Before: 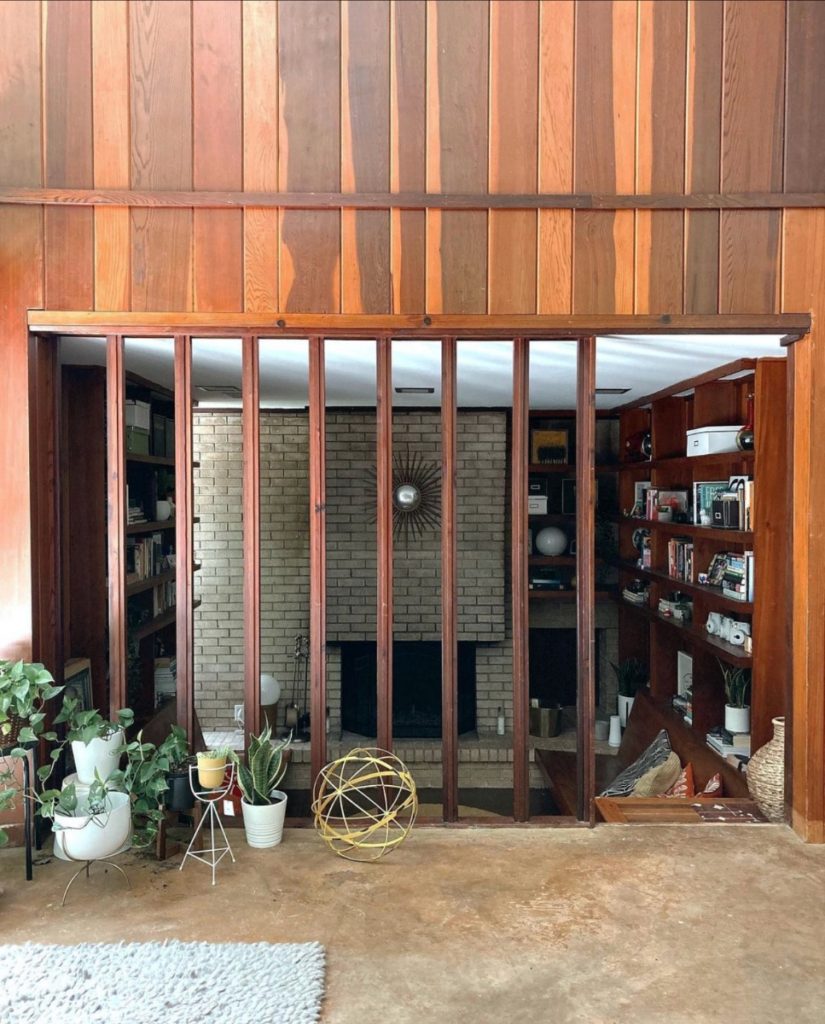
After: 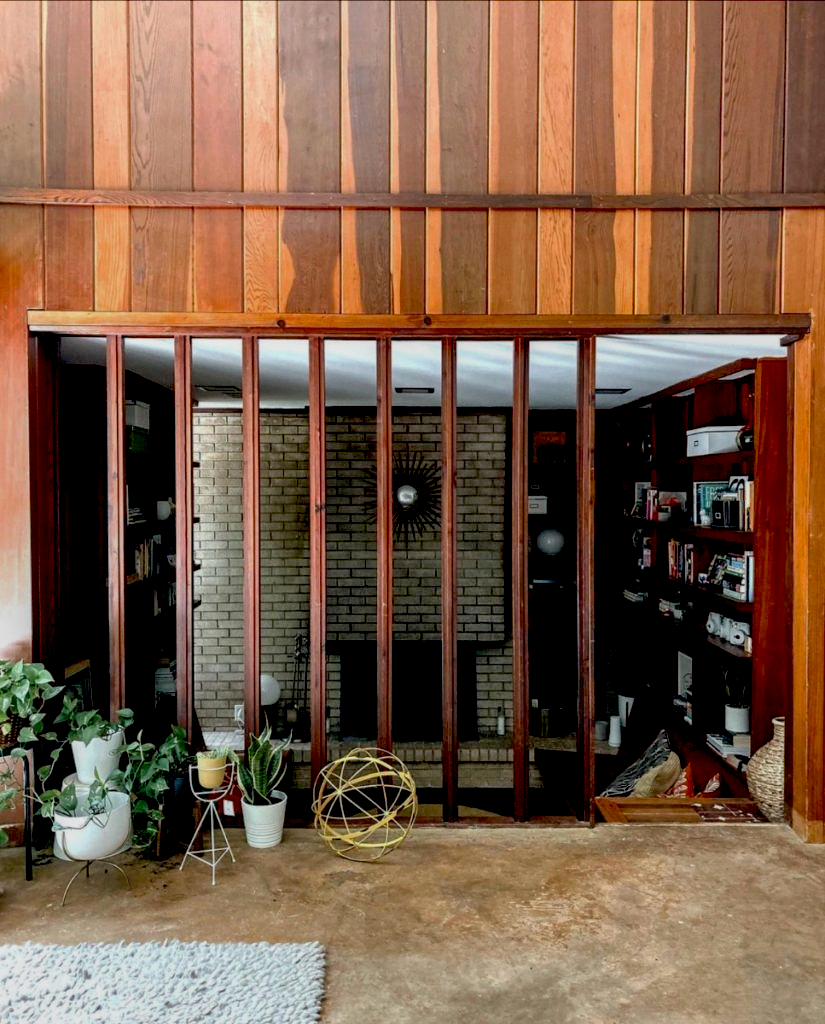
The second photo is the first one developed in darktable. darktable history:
local contrast: on, module defaults
exposure: black level correction 0.046, exposure -0.228 EV, compensate highlight preservation false
